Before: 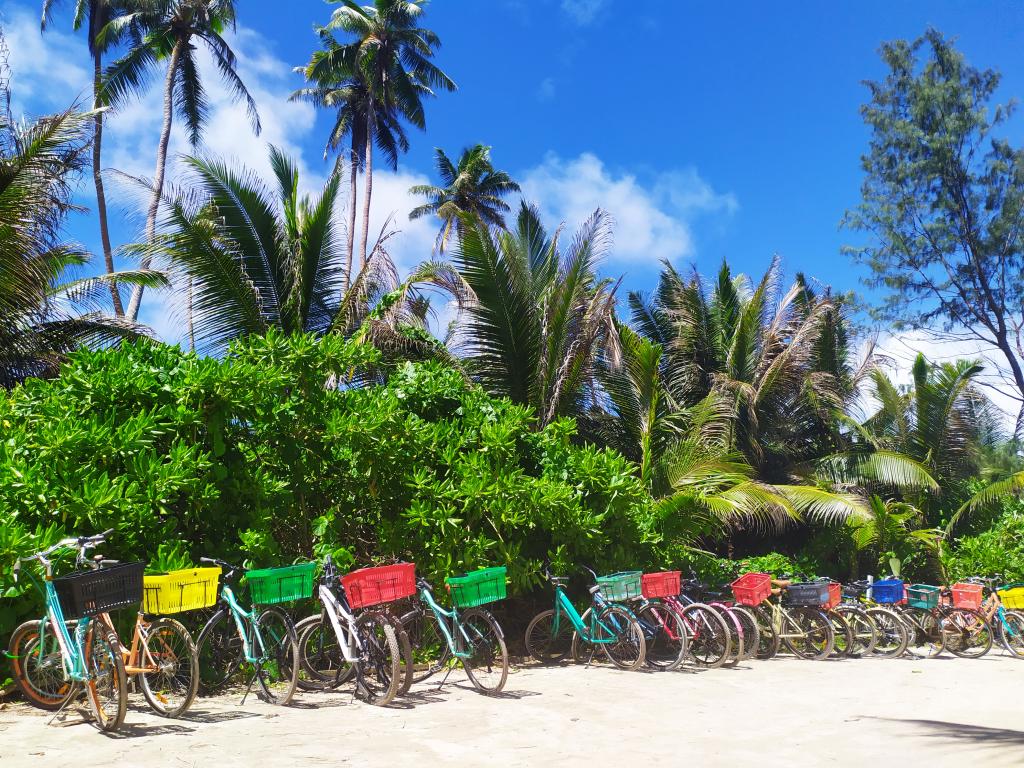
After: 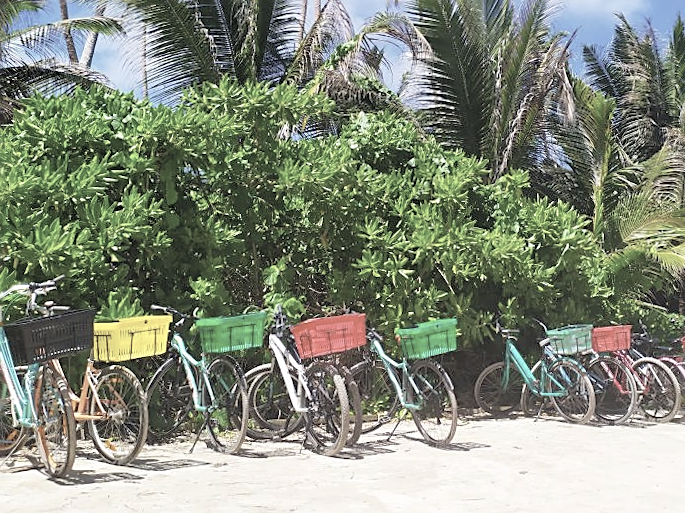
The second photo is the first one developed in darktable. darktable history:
contrast brightness saturation: brightness 0.181, saturation -0.487
crop and rotate: angle -0.766°, left 3.83%, top 31.979%, right 28.039%
sharpen: on, module defaults
